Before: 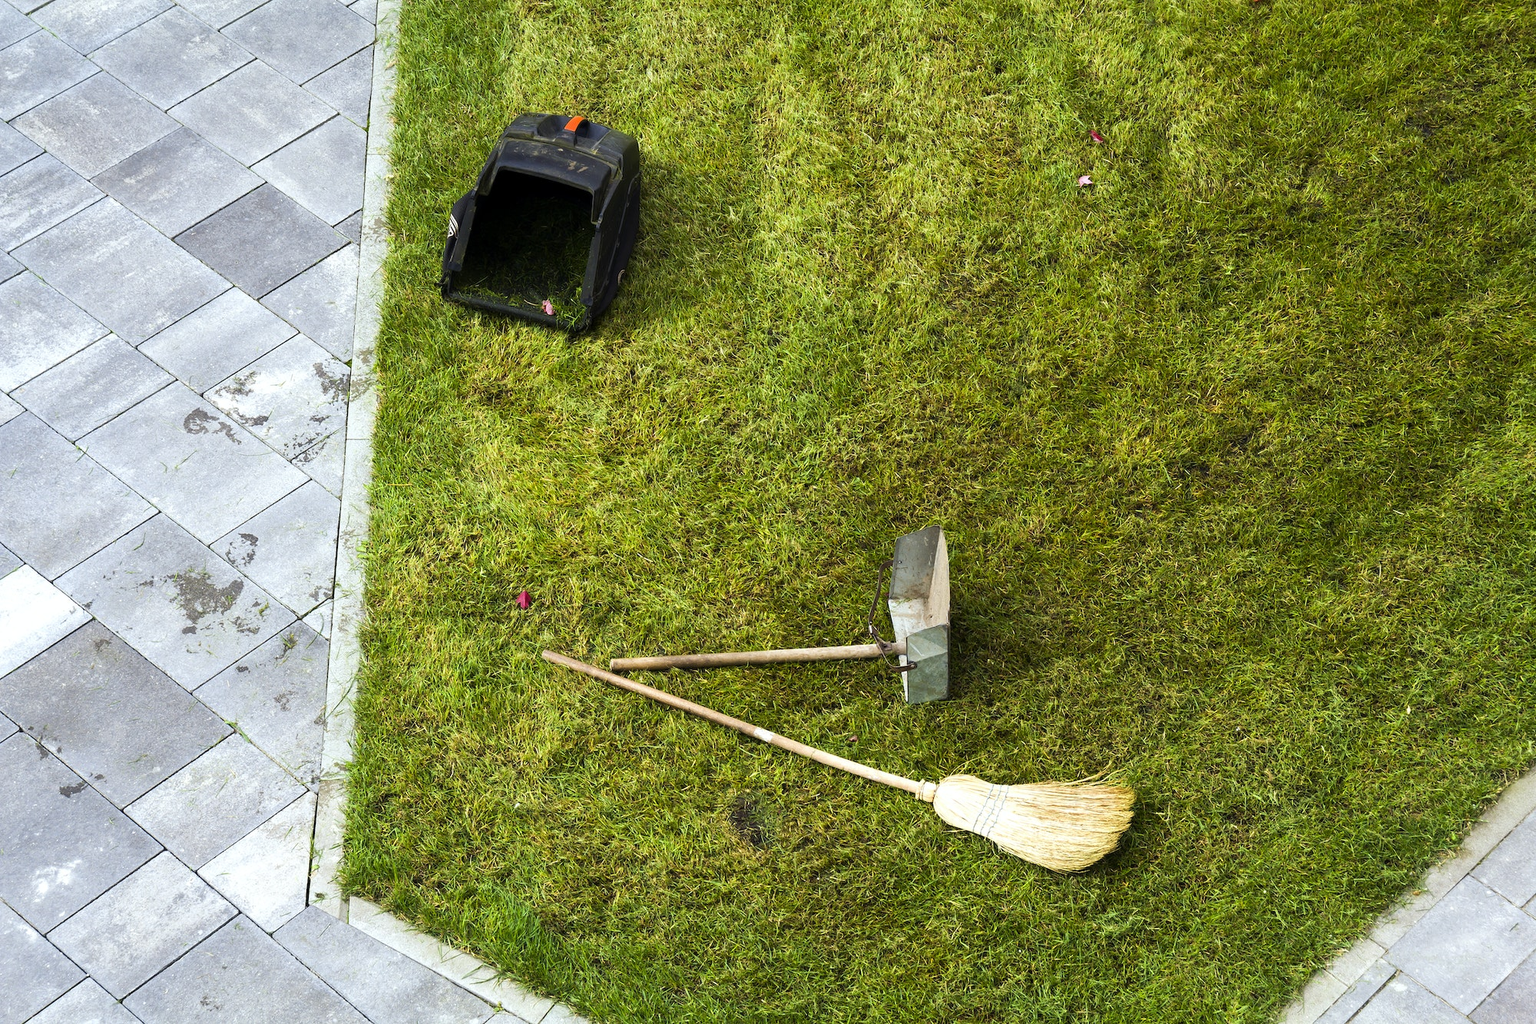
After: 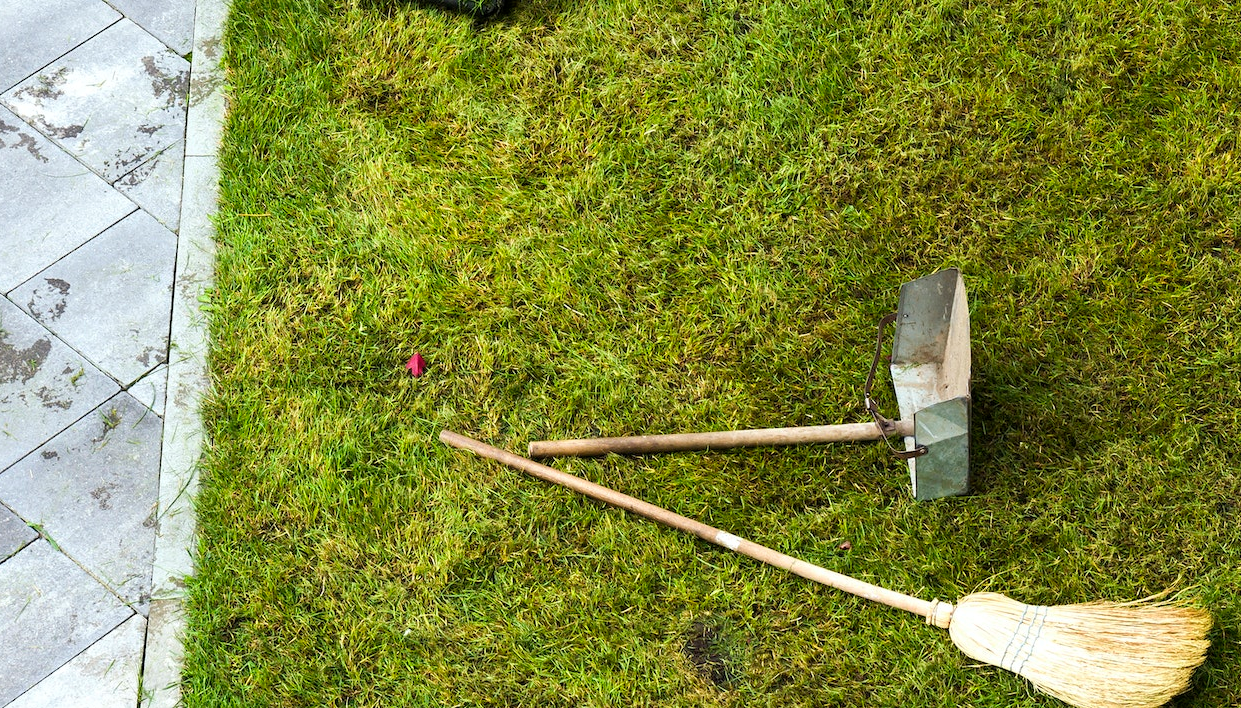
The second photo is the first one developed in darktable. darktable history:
crop: left 13.312%, top 31.28%, right 24.627%, bottom 15.582%
exposure: compensate highlight preservation false
